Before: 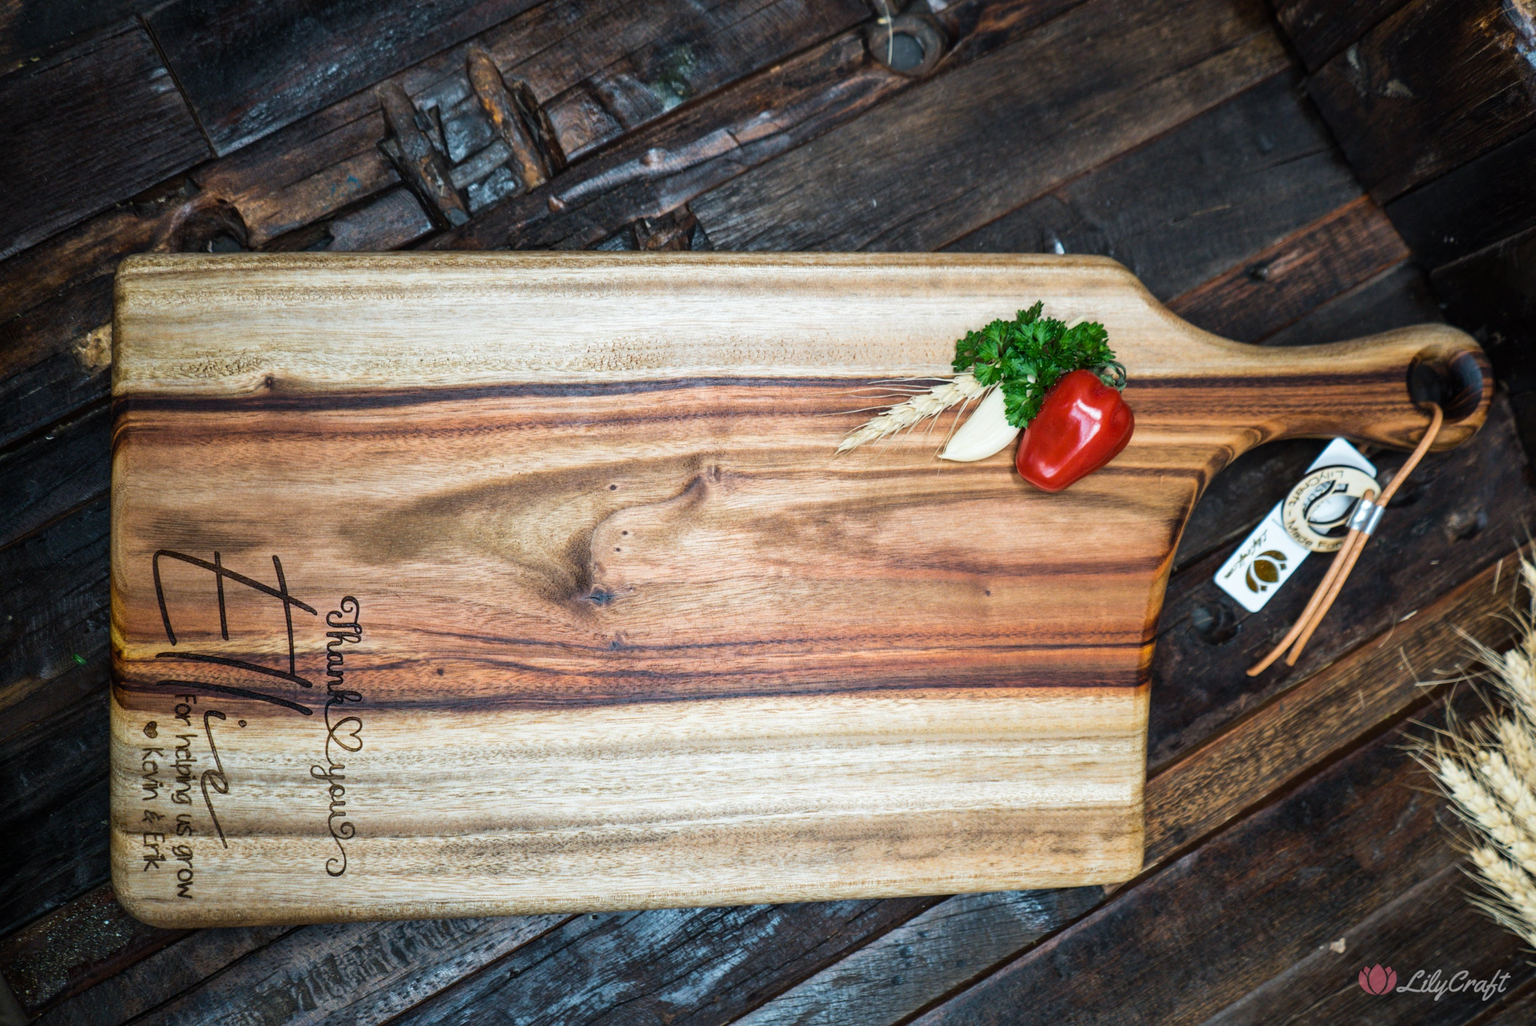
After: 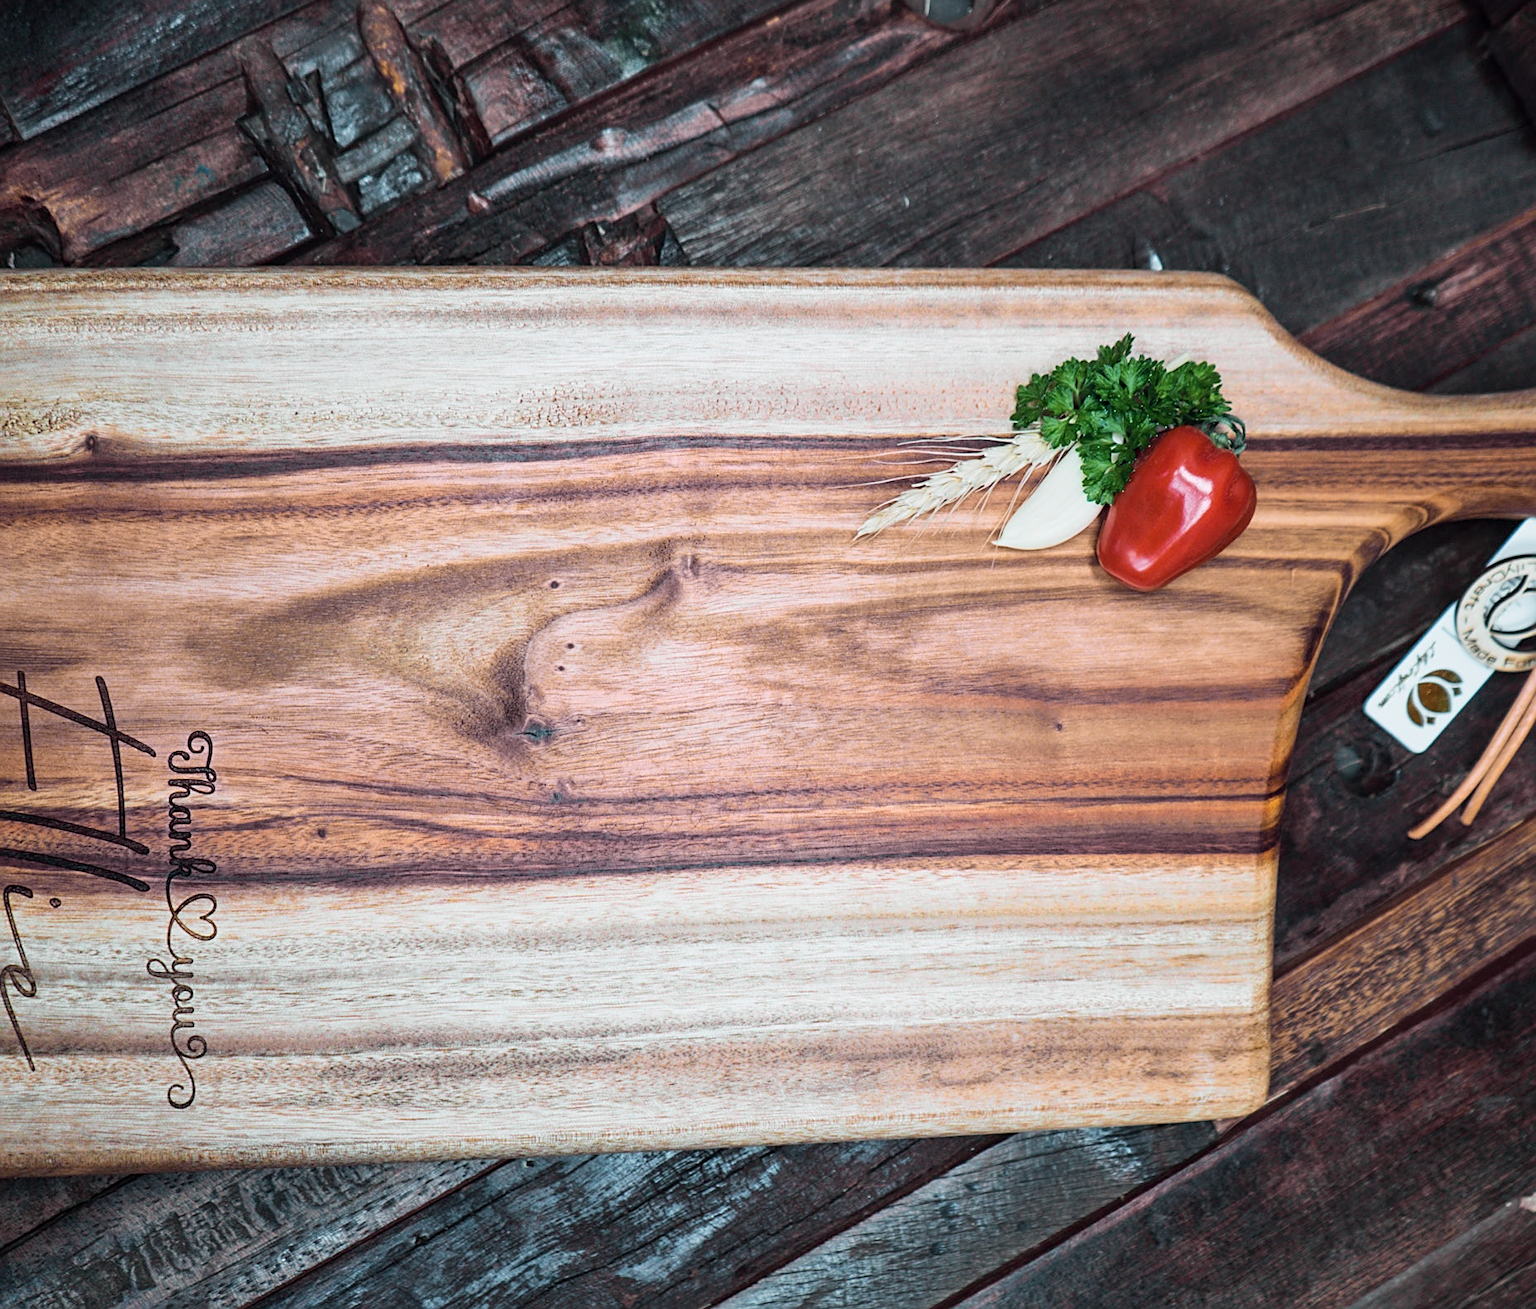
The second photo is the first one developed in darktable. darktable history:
sharpen: on, module defaults
crop and rotate: left 13.15%, top 5.251%, right 12.609%
tone curve: curves: ch0 [(0, 0) (0.822, 0.825) (0.994, 0.955)]; ch1 [(0, 0) (0.226, 0.261) (0.383, 0.397) (0.46, 0.46) (0.498, 0.501) (0.524, 0.543) (0.578, 0.575) (1, 1)]; ch2 [(0, 0) (0.438, 0.456) (0.5, 0.495) (0.547, 0.515) (0.597, 0.58) (0.629, 0.603) (1, 1)], color space Lab, independent channels, preserve colors none
